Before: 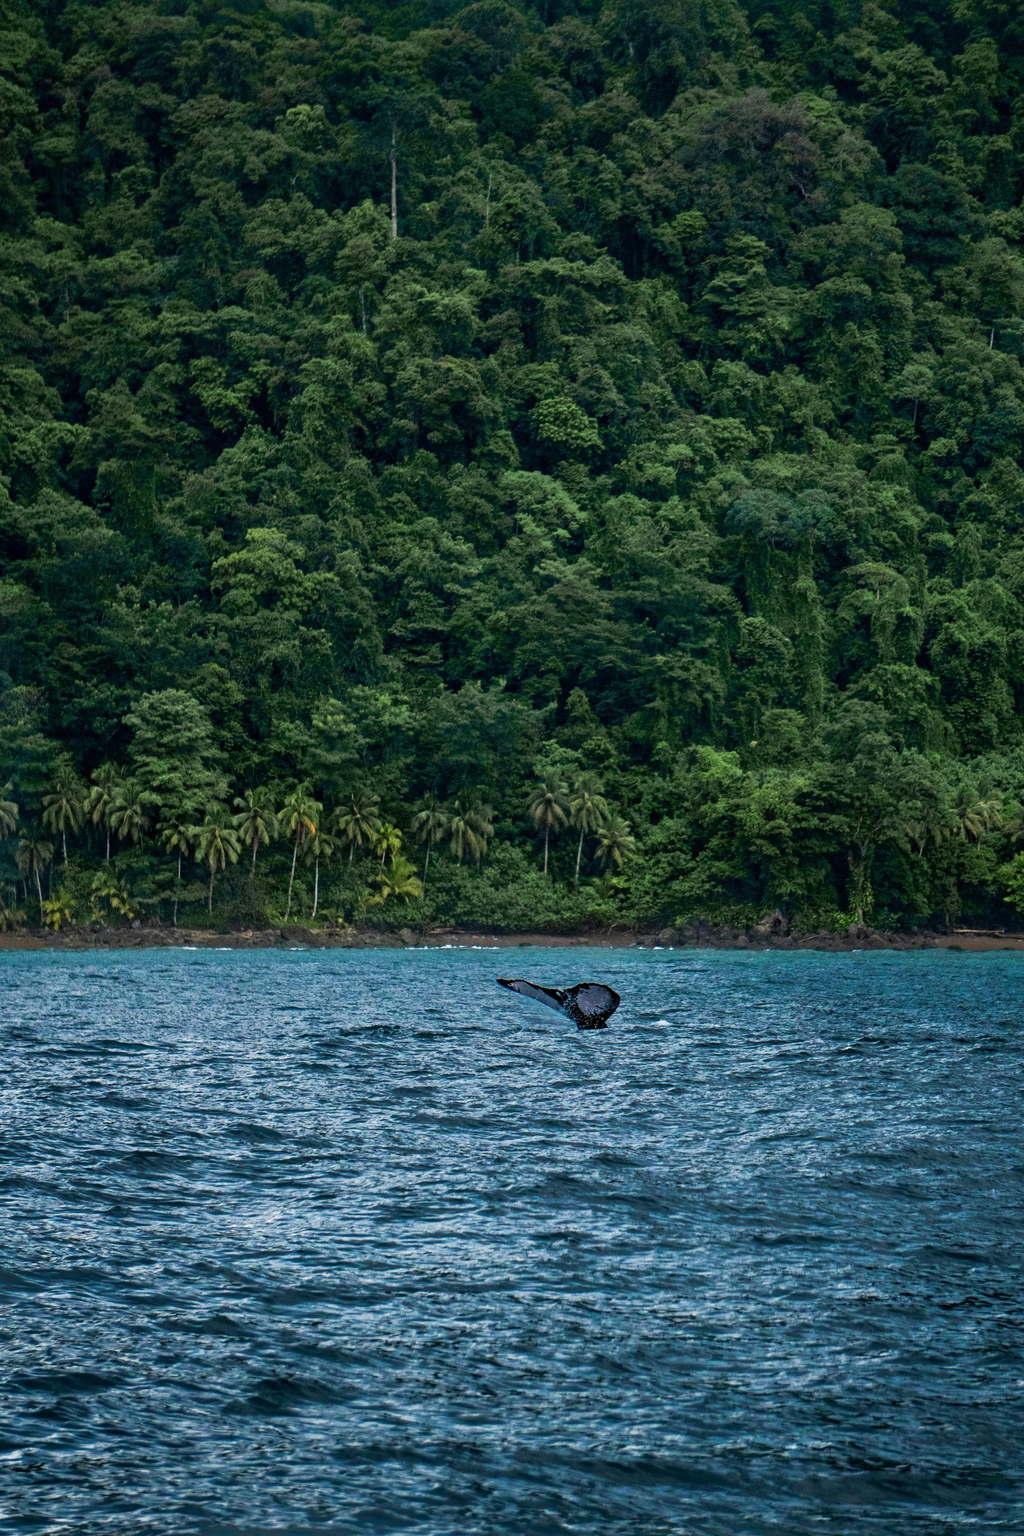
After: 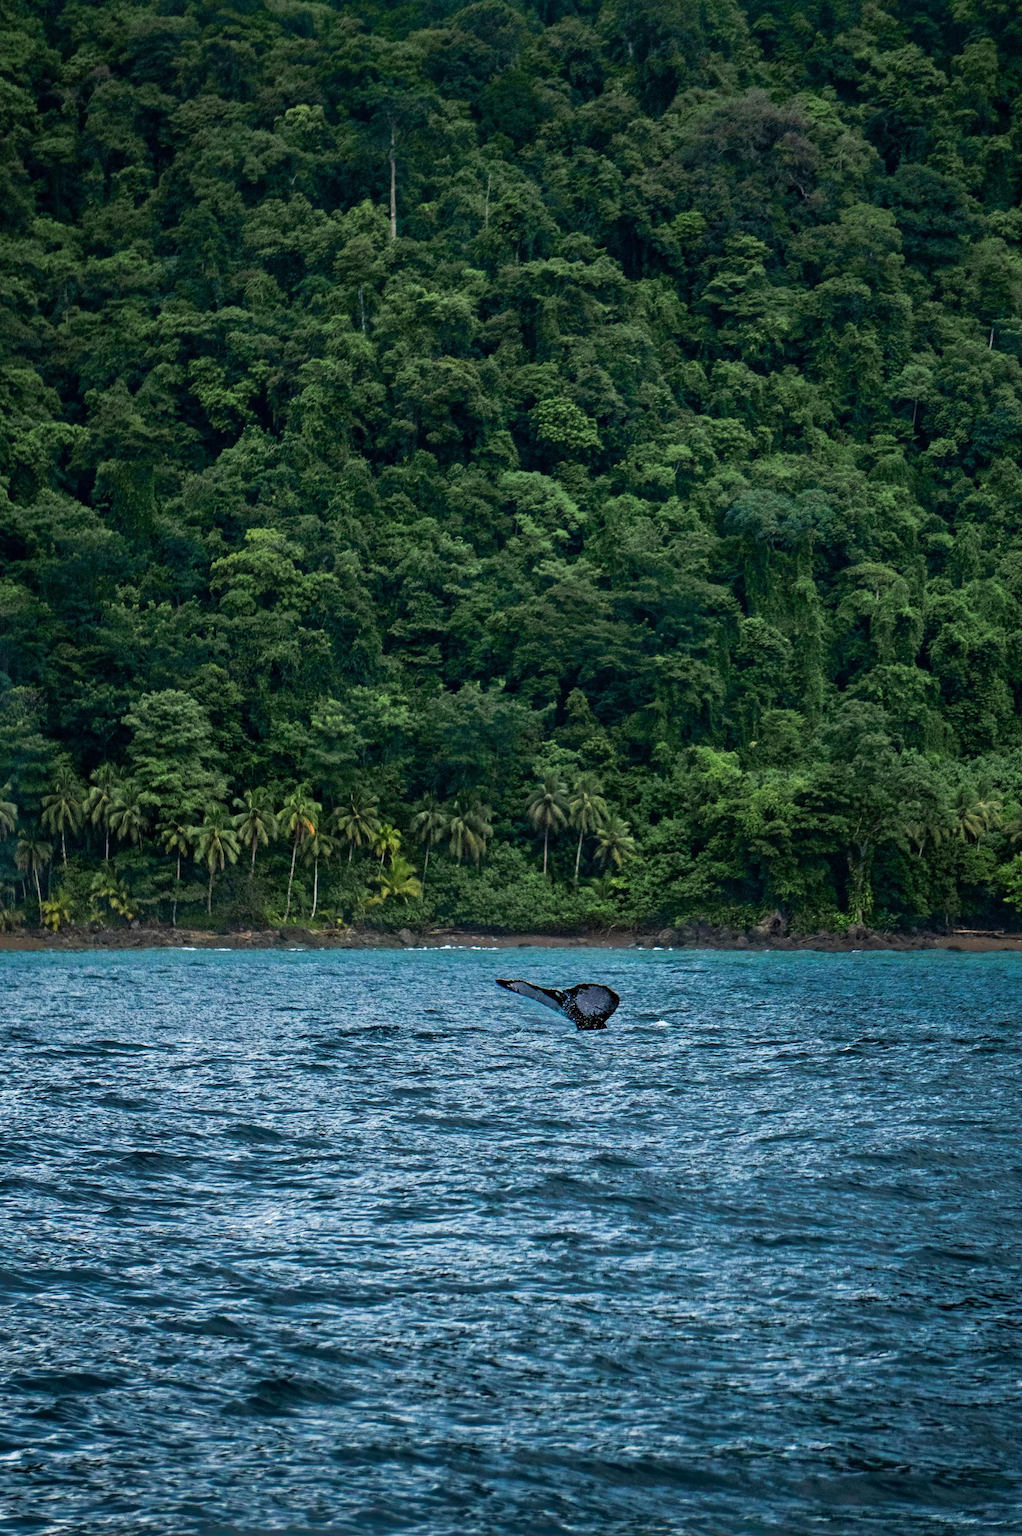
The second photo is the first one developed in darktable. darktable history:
crop and rotate: left 0.126%
levels: levels [0, 0.476, 0.951]
